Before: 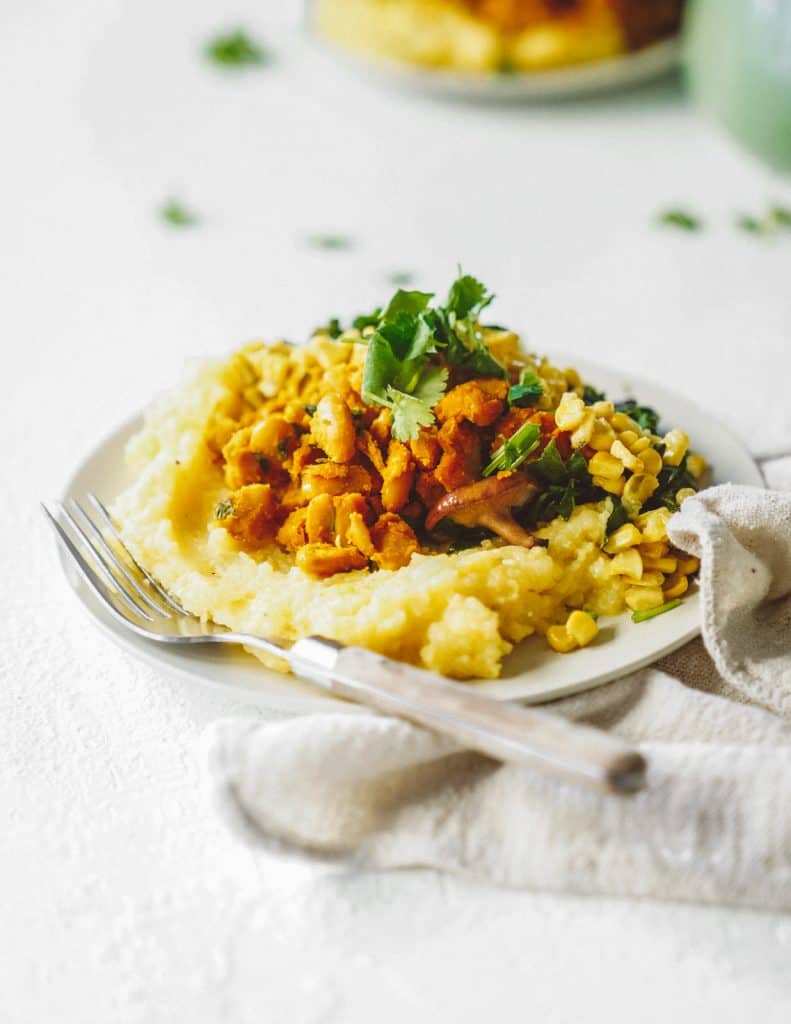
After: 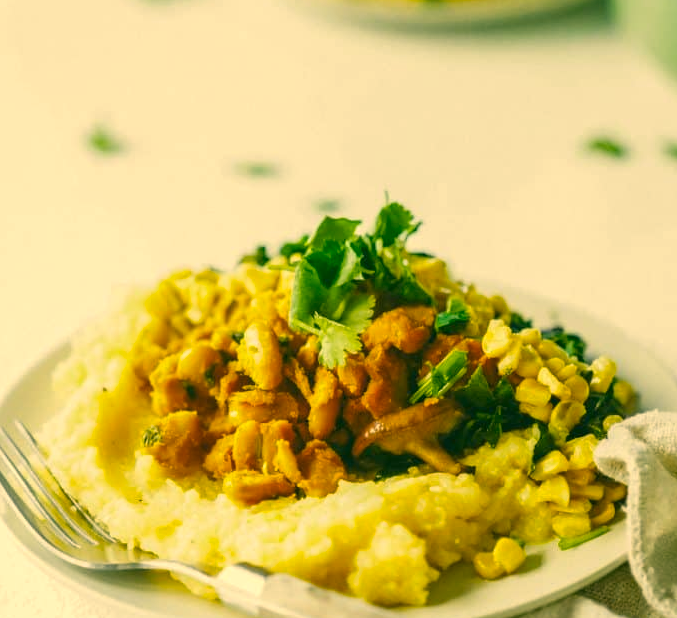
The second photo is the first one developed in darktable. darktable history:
color correction: highlights a* 5.62, highlights b* 33.57, shadows a* -25.86, shadows b* 4.02
crop and rotate: left 9.345%, top 7.22%, right 4.982%, bottom 32.331%
